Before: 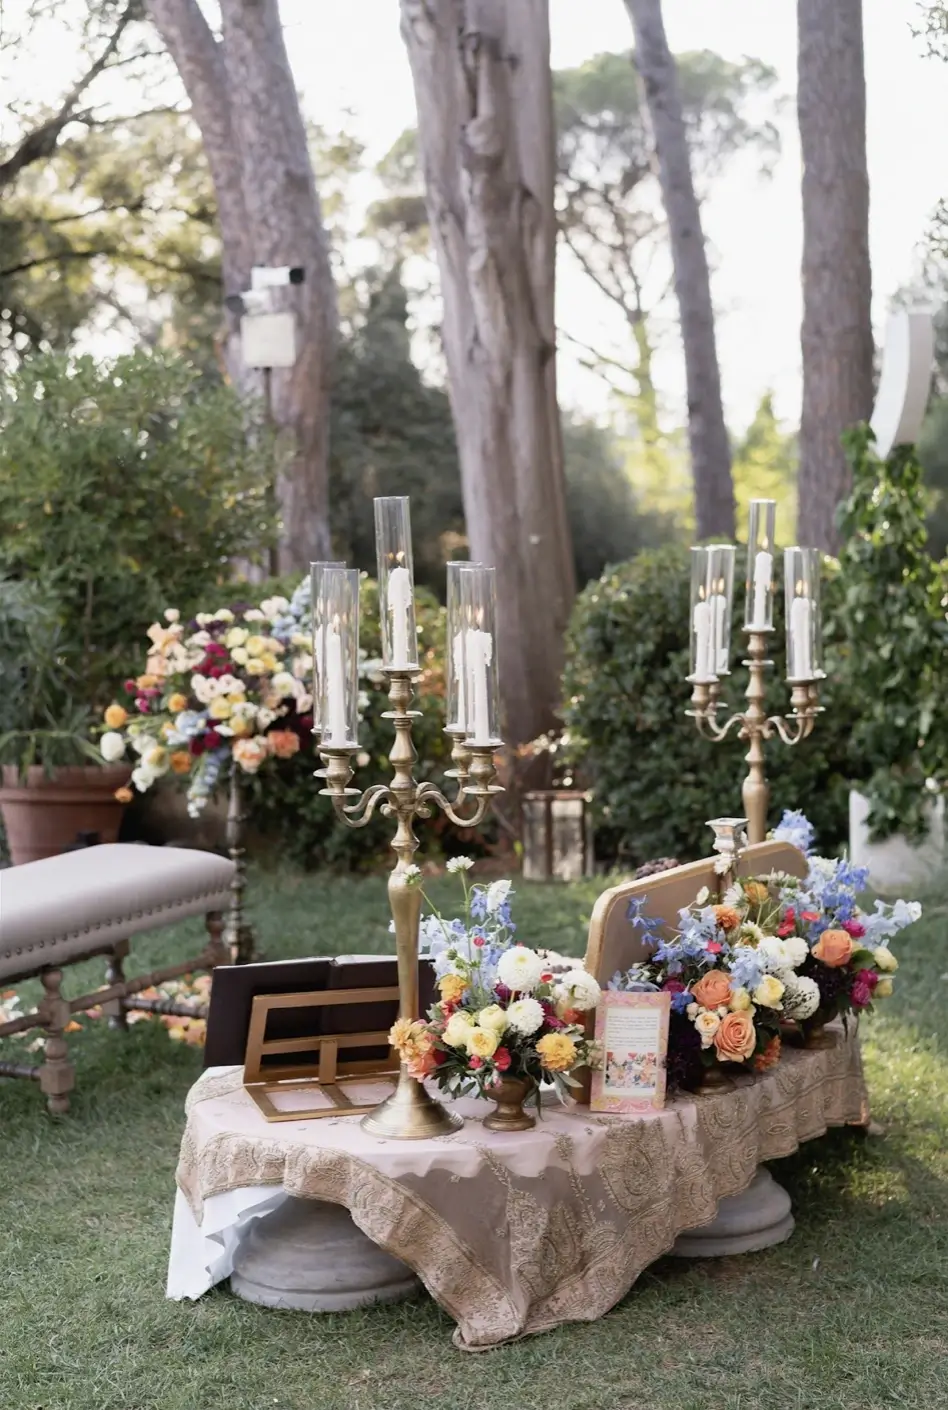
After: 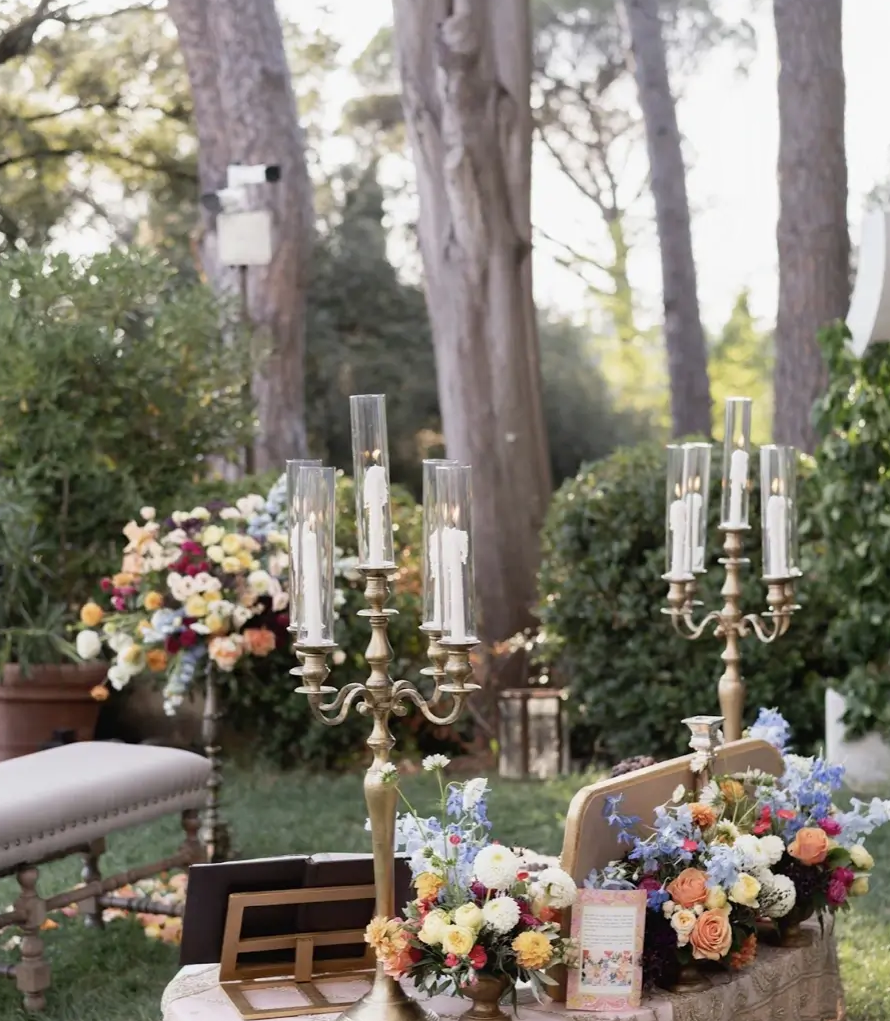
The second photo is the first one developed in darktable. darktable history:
contrast equalizer: y [[0.514, 0.573, 0.581, 0.508, 0.5, 0.5], [0.5 ×6], [0.5 ×6], [0 ×6], [0 ×6]], mix -0.082
crop: left 2.593%, top 7.241%, right 3.472%, bottom 20.315%
